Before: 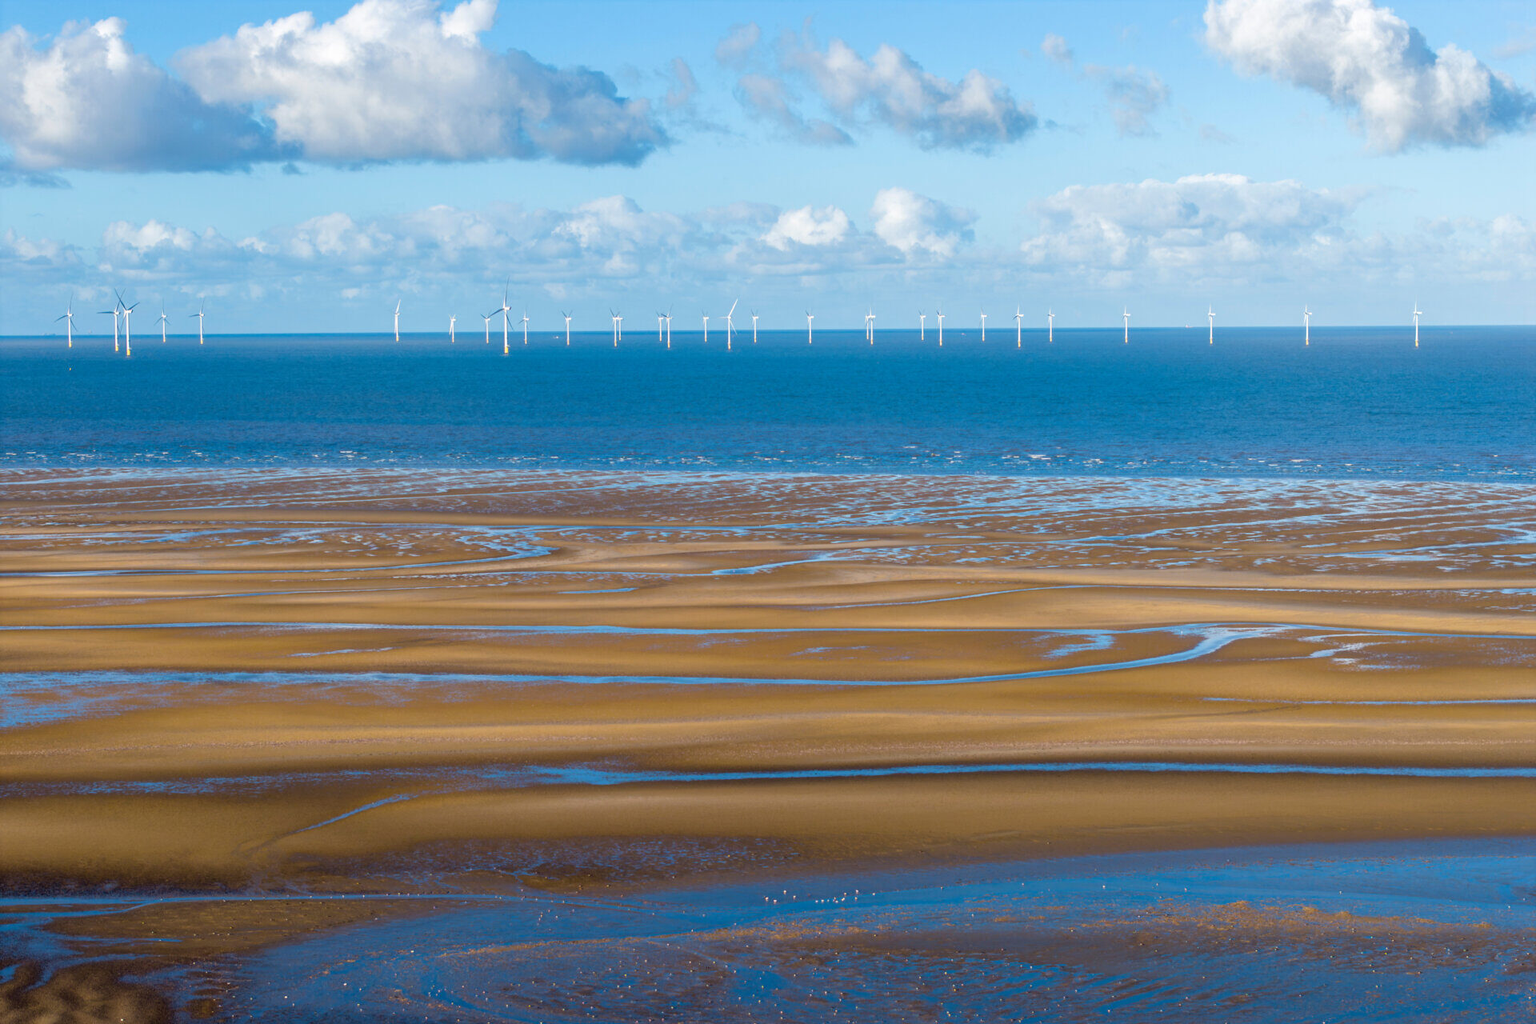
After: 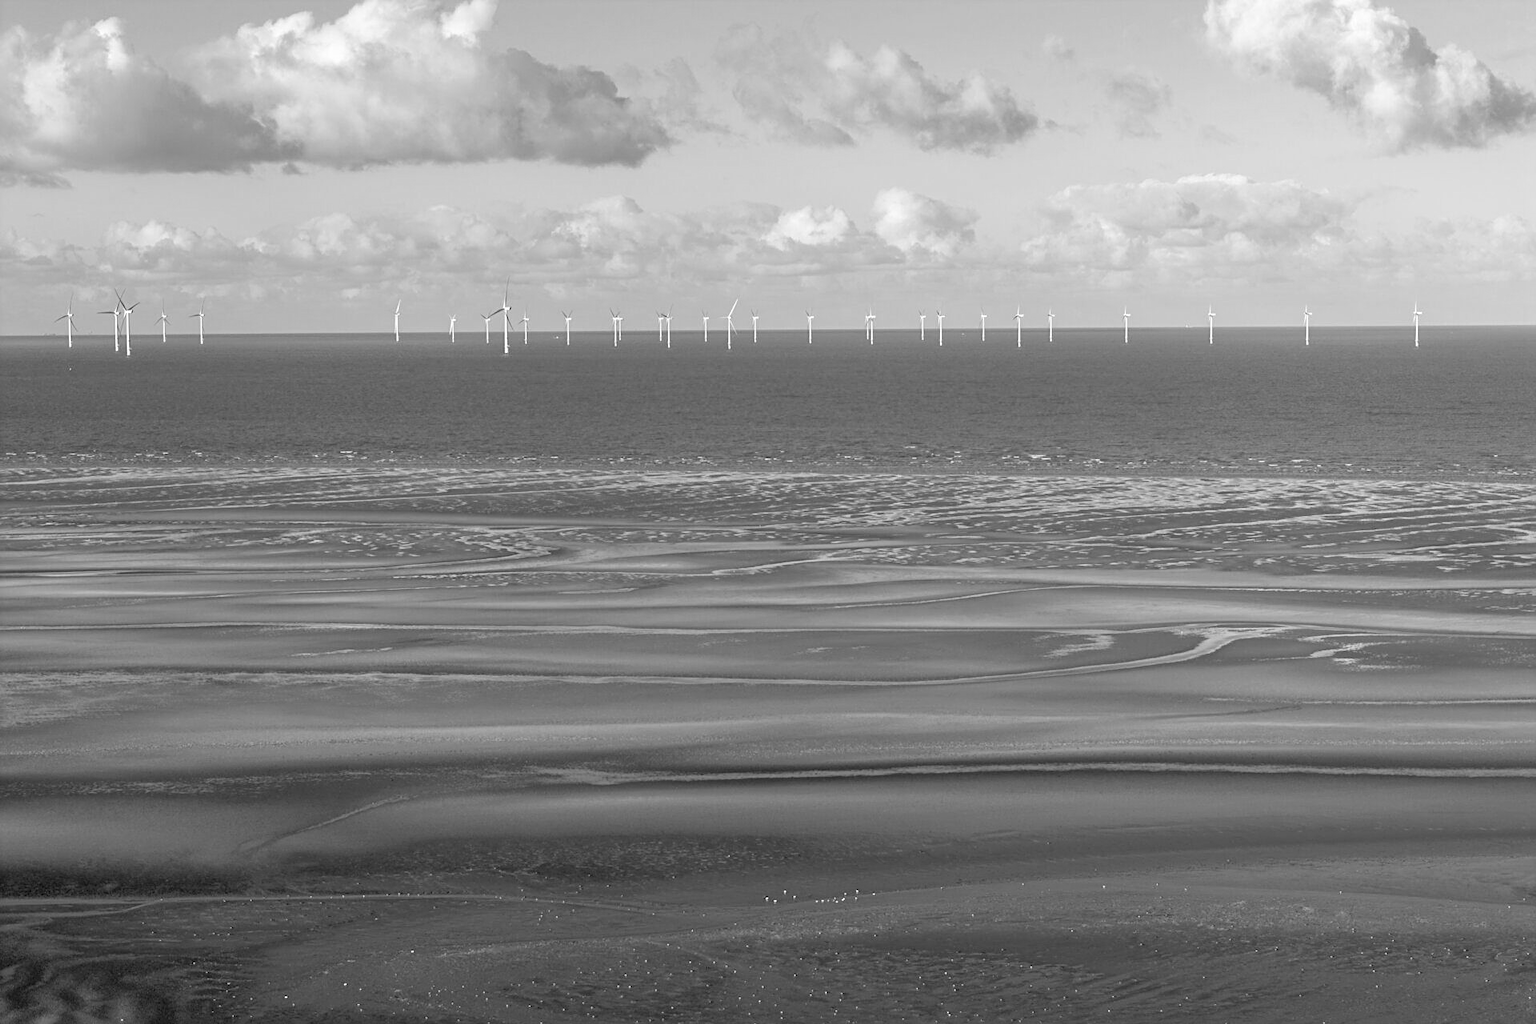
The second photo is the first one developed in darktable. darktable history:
monochrome: on, module defaults
sharpen: radius 2.529, amount 0.323
